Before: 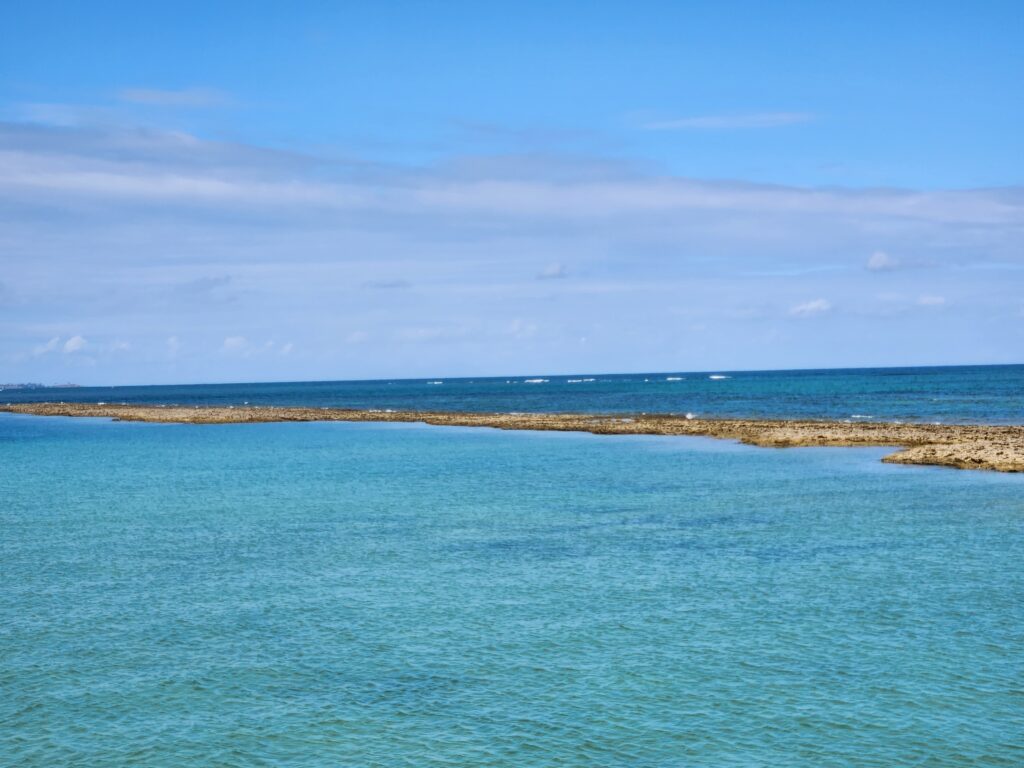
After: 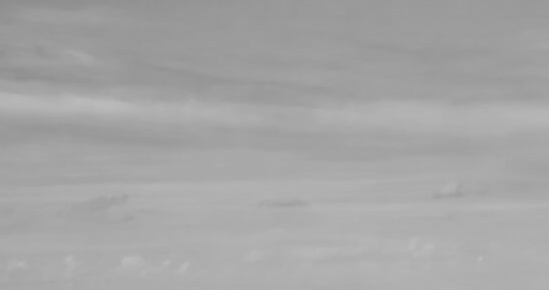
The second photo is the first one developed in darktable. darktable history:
crop: left 10.121%, top 10.631%, right 36.218%, bottom 51.526%
monochrome: on, module defaults
color correction: highlights b* 3
filmic rgb: black relative exposure -7.65 EV, white relative exposure 4.56 EV, hardness 3.61
levels: levels [0.182, 0.542, 0.902]
